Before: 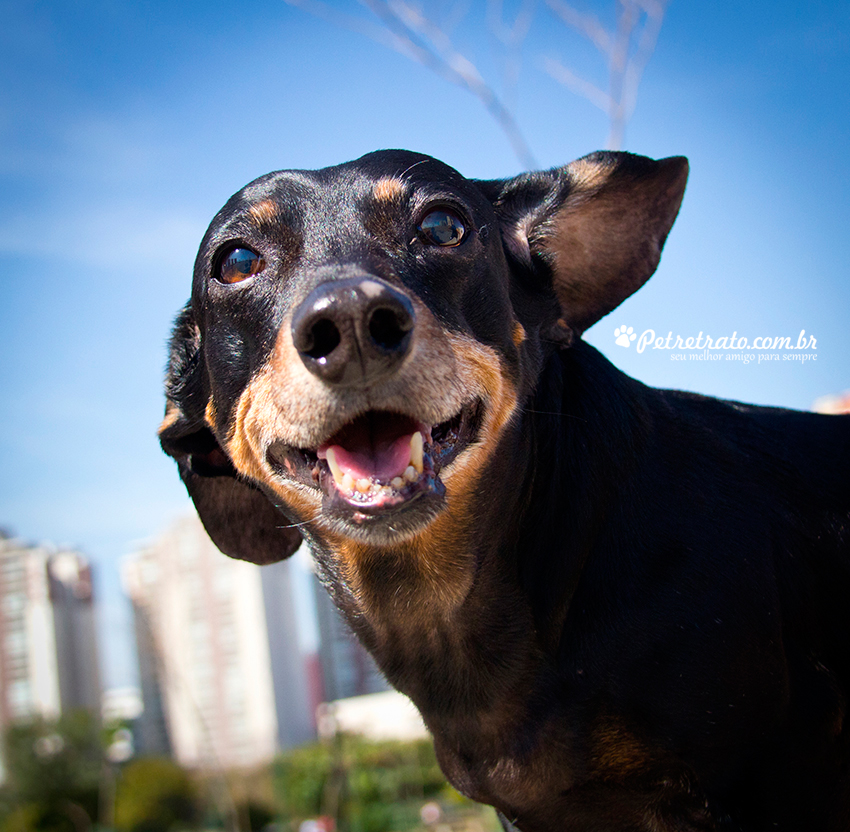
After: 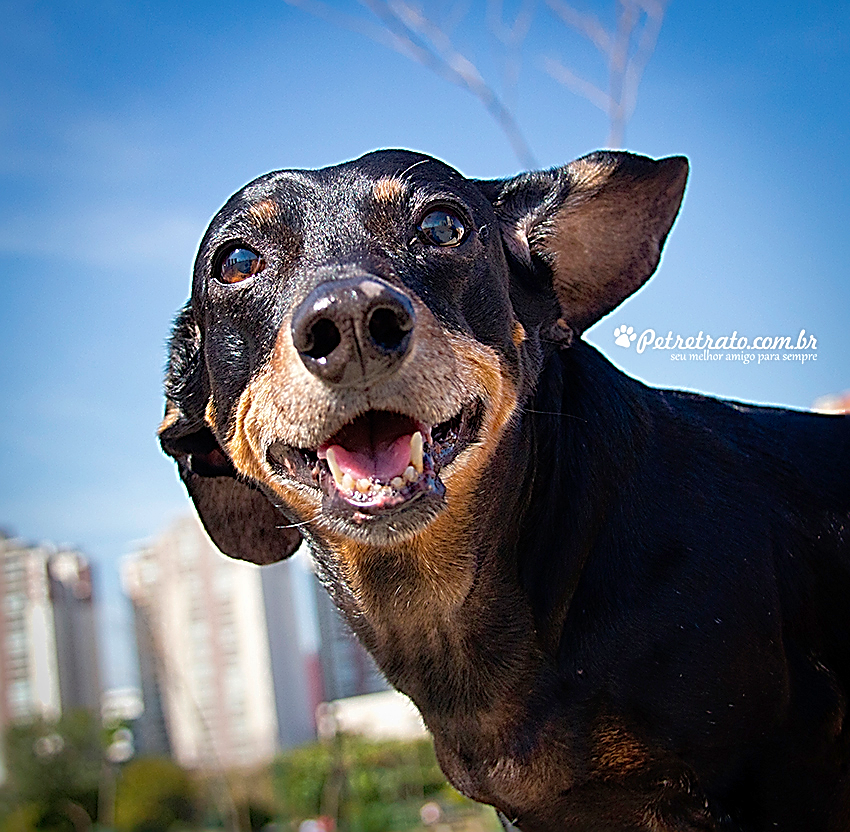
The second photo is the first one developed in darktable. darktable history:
sharpen: amount 2
white balance: emerald 1
shadows and highlights: on, module defaults
